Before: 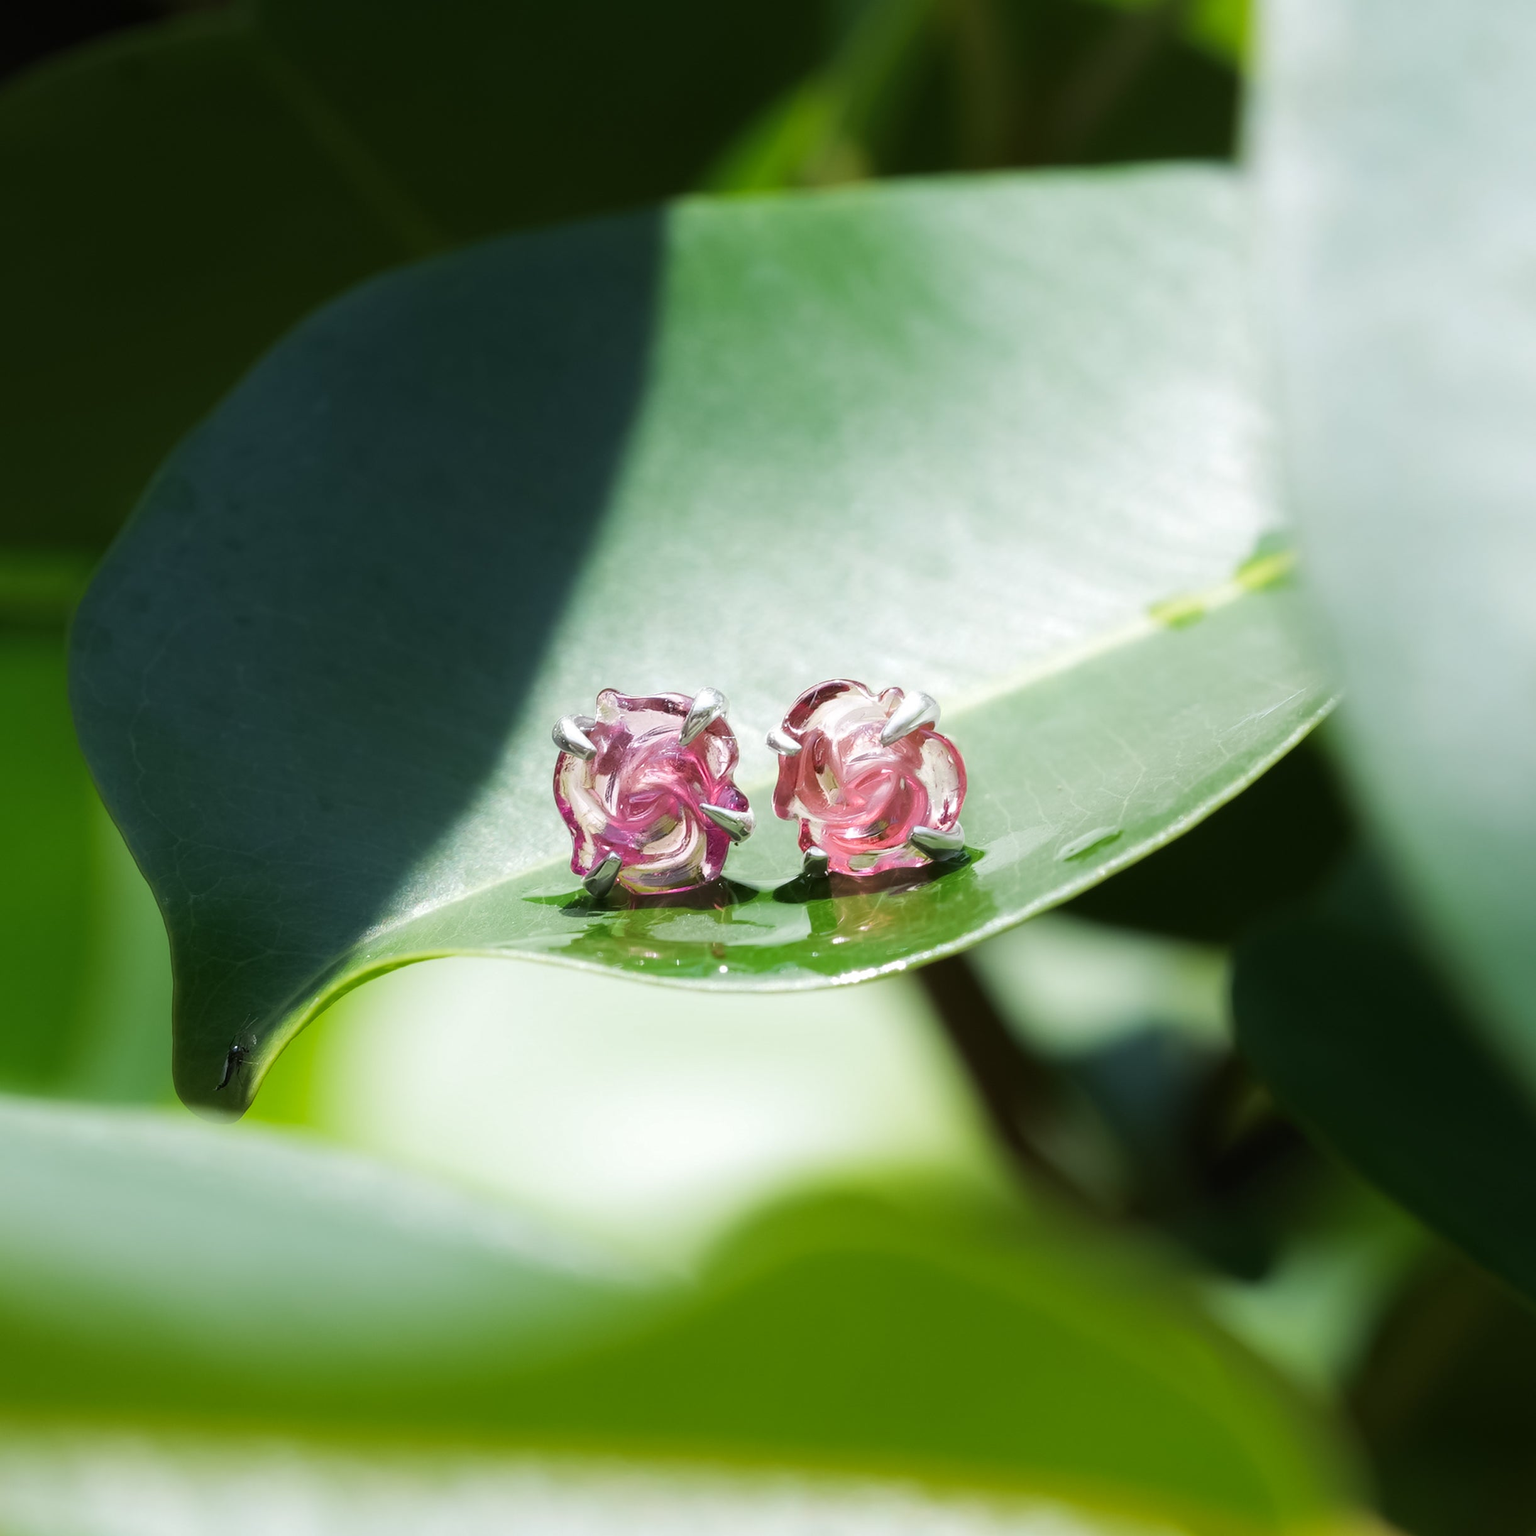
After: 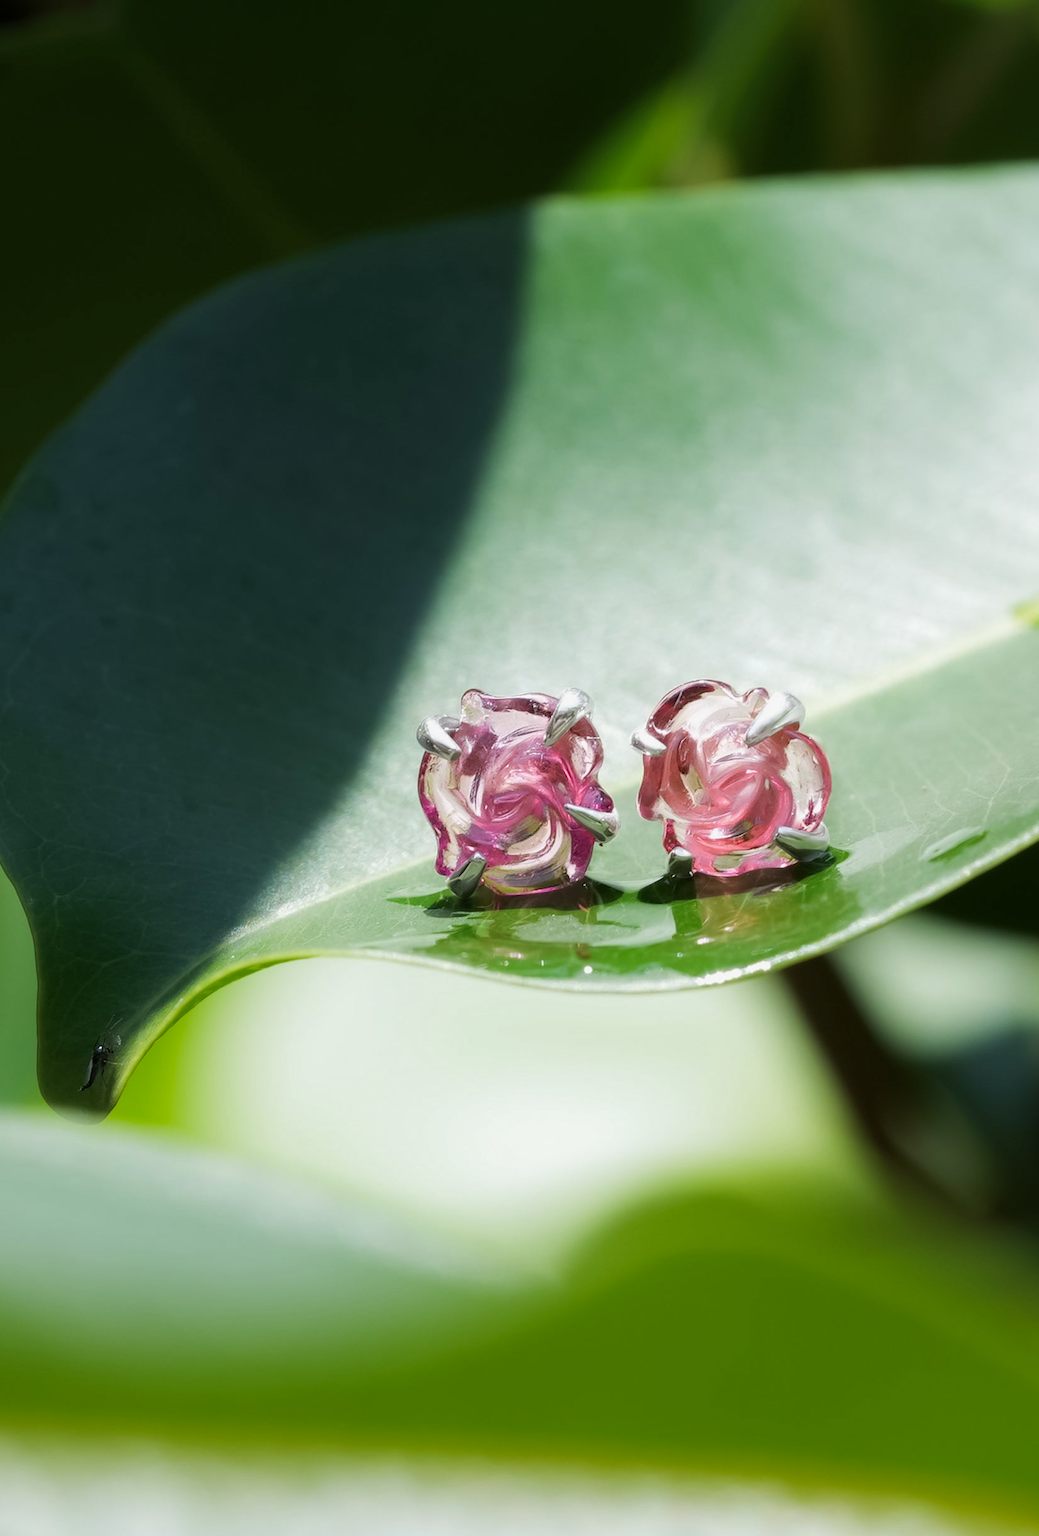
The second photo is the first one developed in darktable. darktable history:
exposure: black level correction 0.001, exposure -0.121 EV, compensate highlight preservation false
crop and rotate: left 8.856%, right 23.45%
